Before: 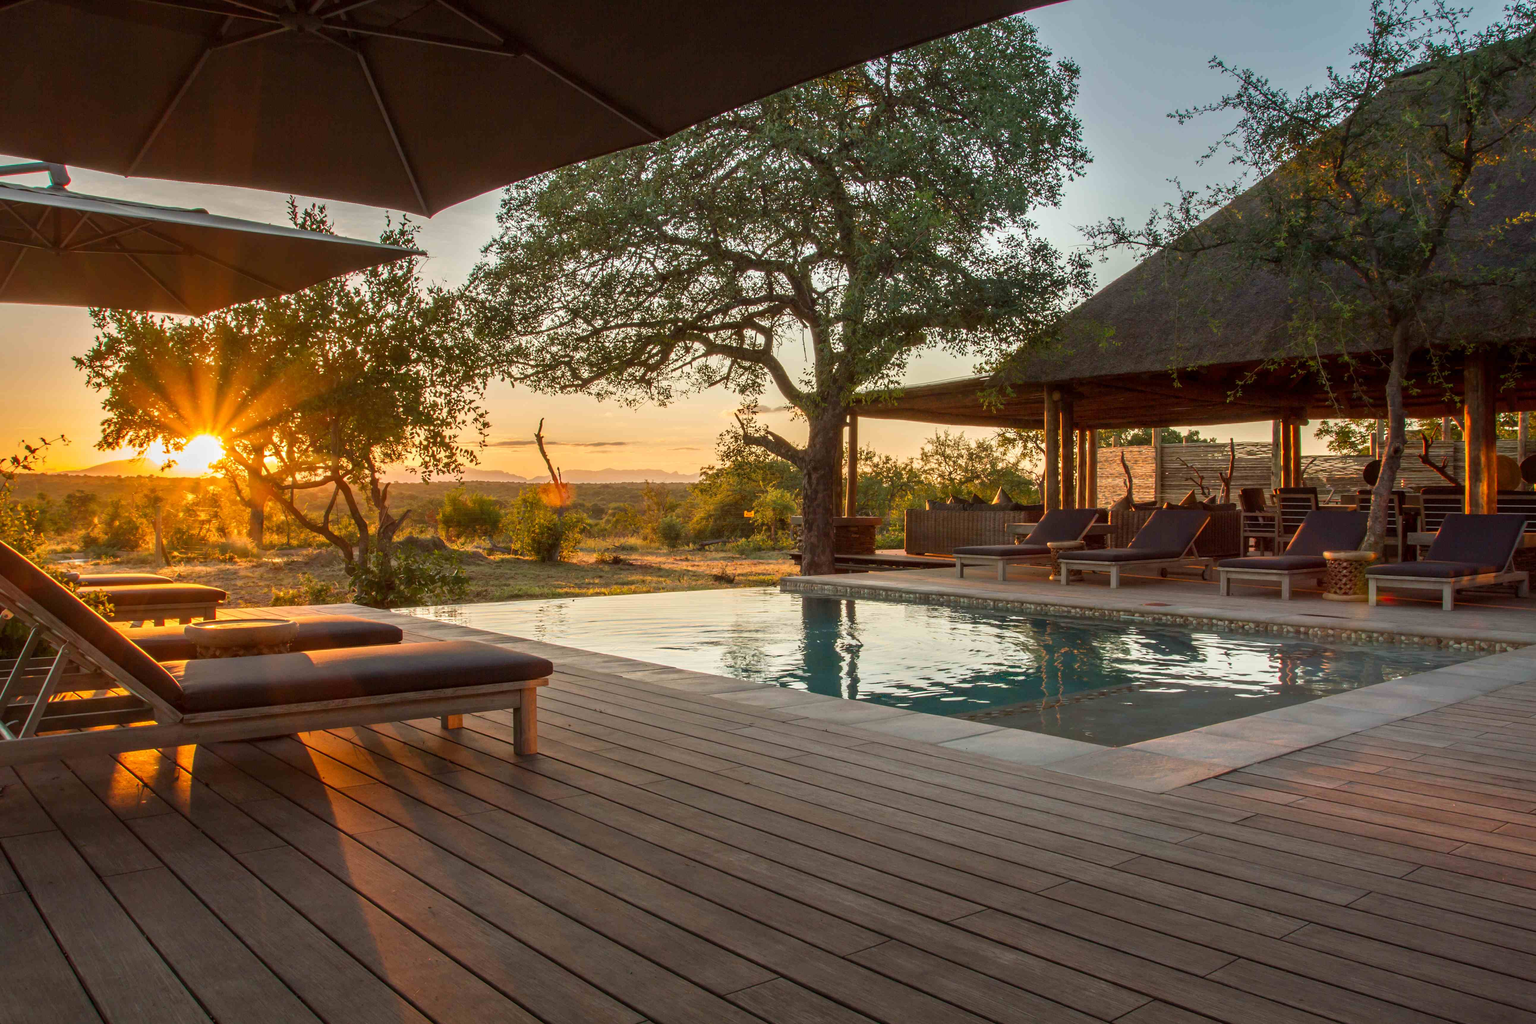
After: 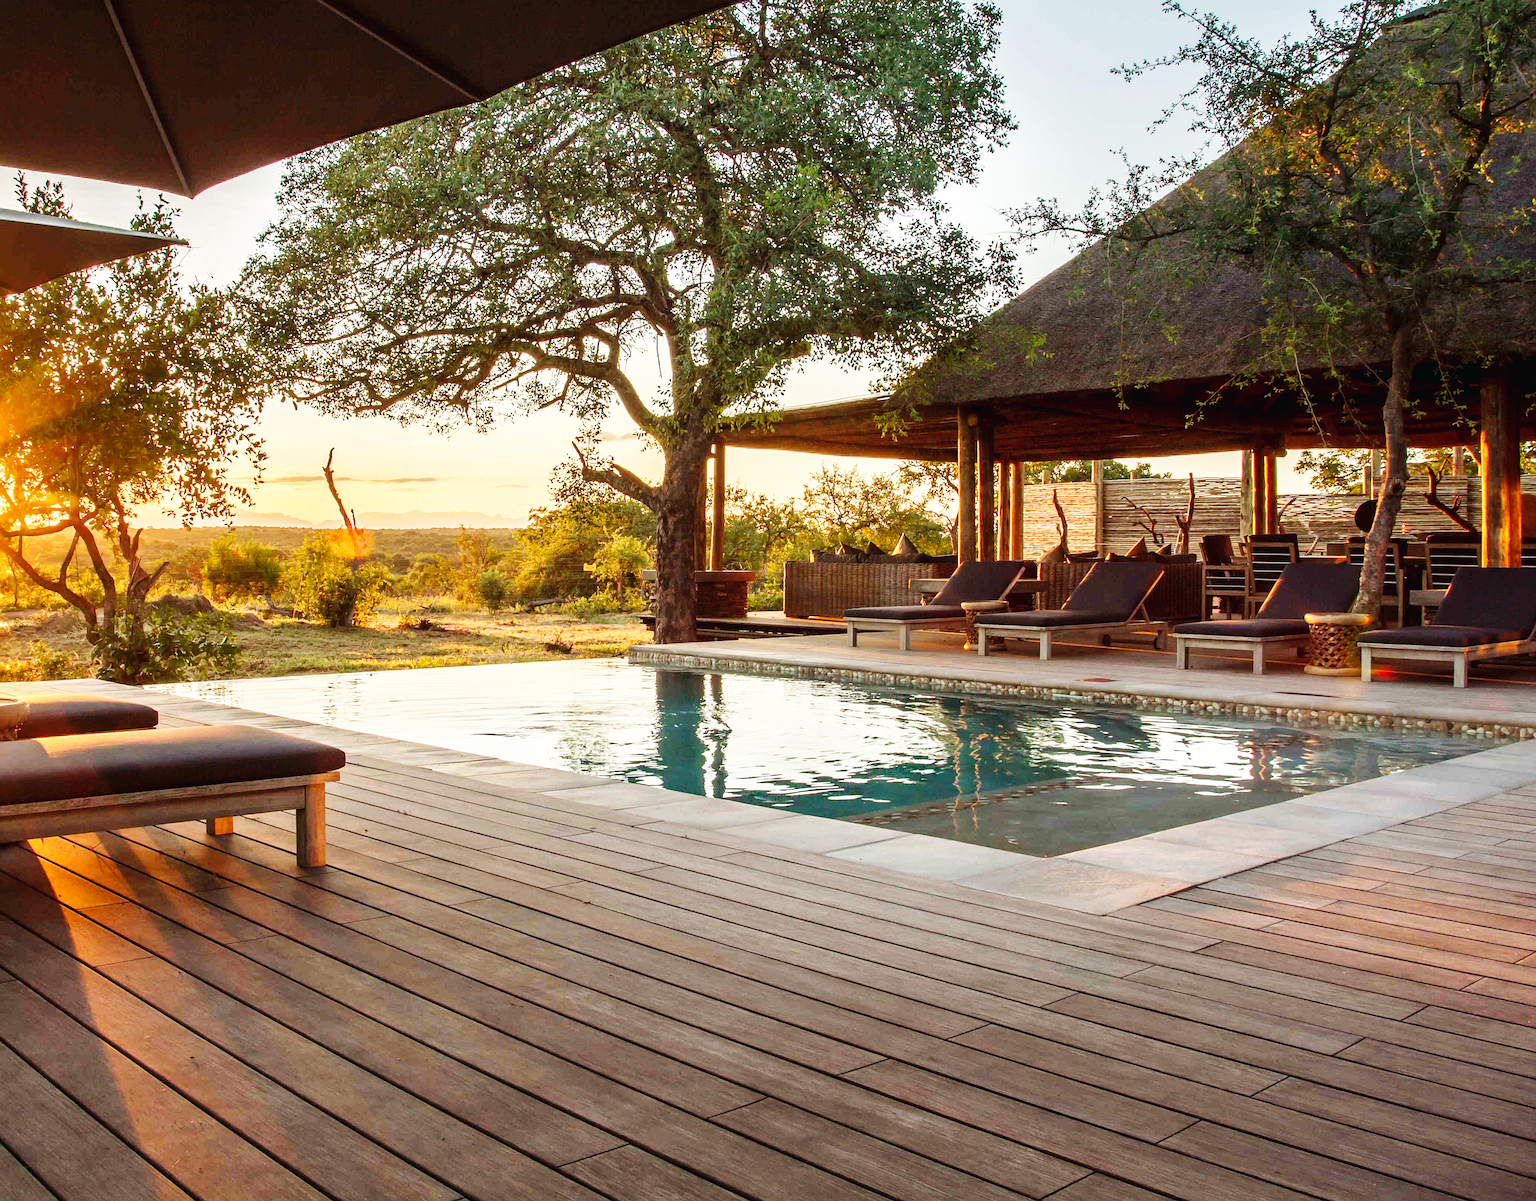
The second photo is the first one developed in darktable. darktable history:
base curve: curves: ch0 [(0, 0.003) (0.001, 0.002) (0.006, 0.004) (0.02, 0.022) (0.048, 0.086) (0.094, 0.234) (0.162, 0.431) (0.258, 0.629) (0.385, 0.8) (0.548, 0.918) (0.751, 0.988) (1, 1)], preserve colors none
sharpen: on, module defaults
contrast brightness saturation: saturation -0.1
crop and rotate: left 17.959%, top 5.771%, right 1.742%
